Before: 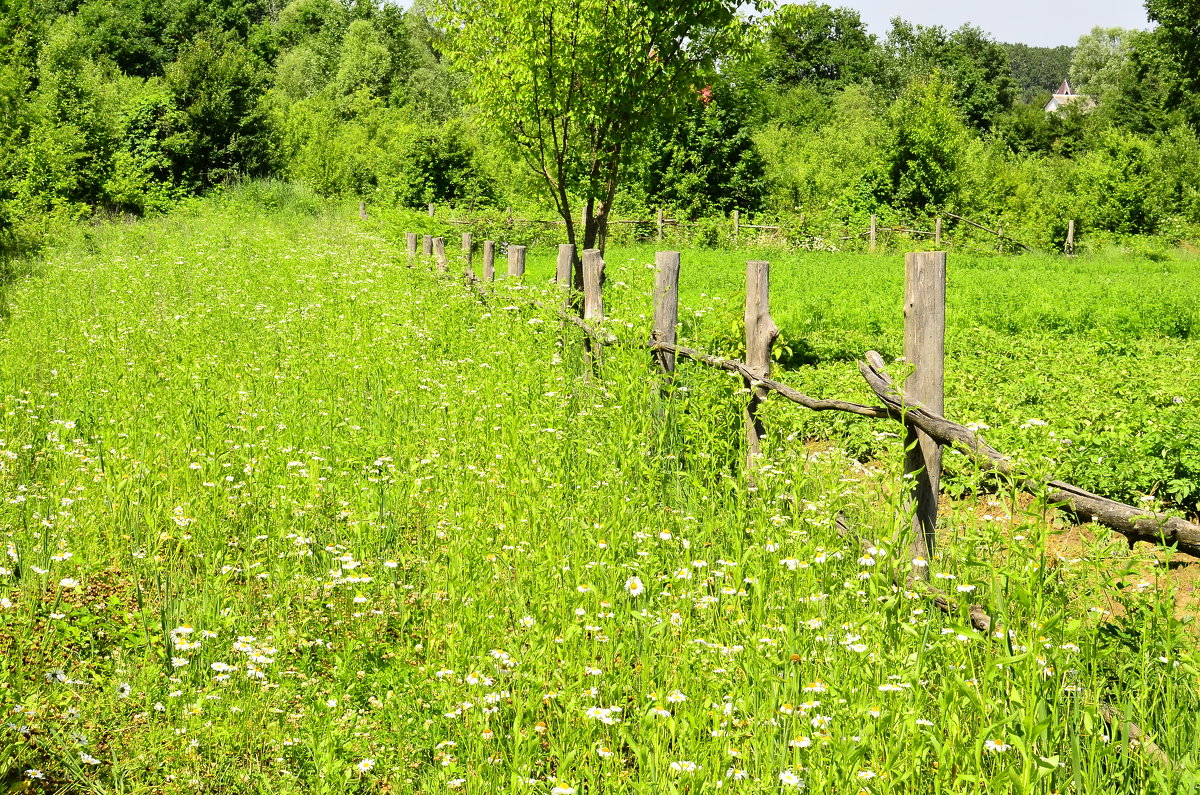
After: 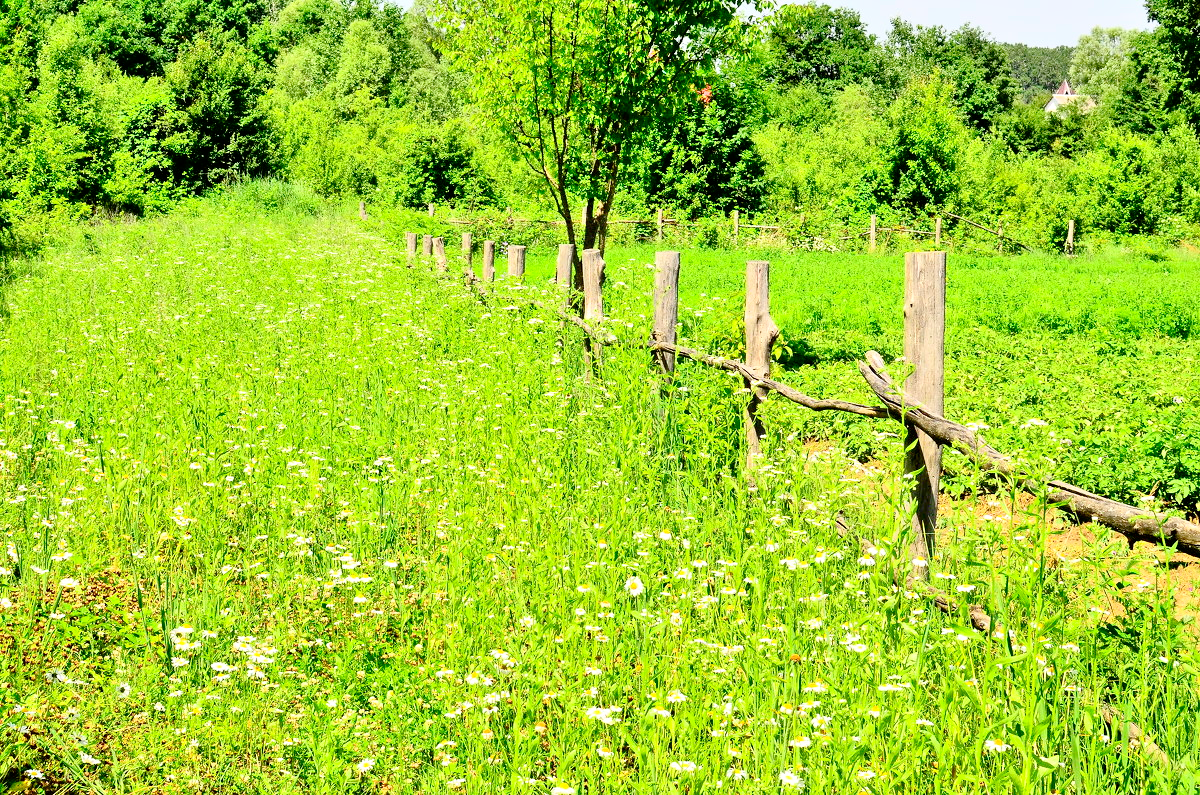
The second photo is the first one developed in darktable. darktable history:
contrast brightness saturation: contrast 0.28
tone equalizer: -7 EV 0.15 EV, -6 EV 0.6 EV, -5 EV 1.15 EV, -4 EV 1.33 EV, -3 EV 1.15 EV, -2 EV 0.6 EV, -1 EV 0.15 EV, mask exposure compensation -0.5 EV
